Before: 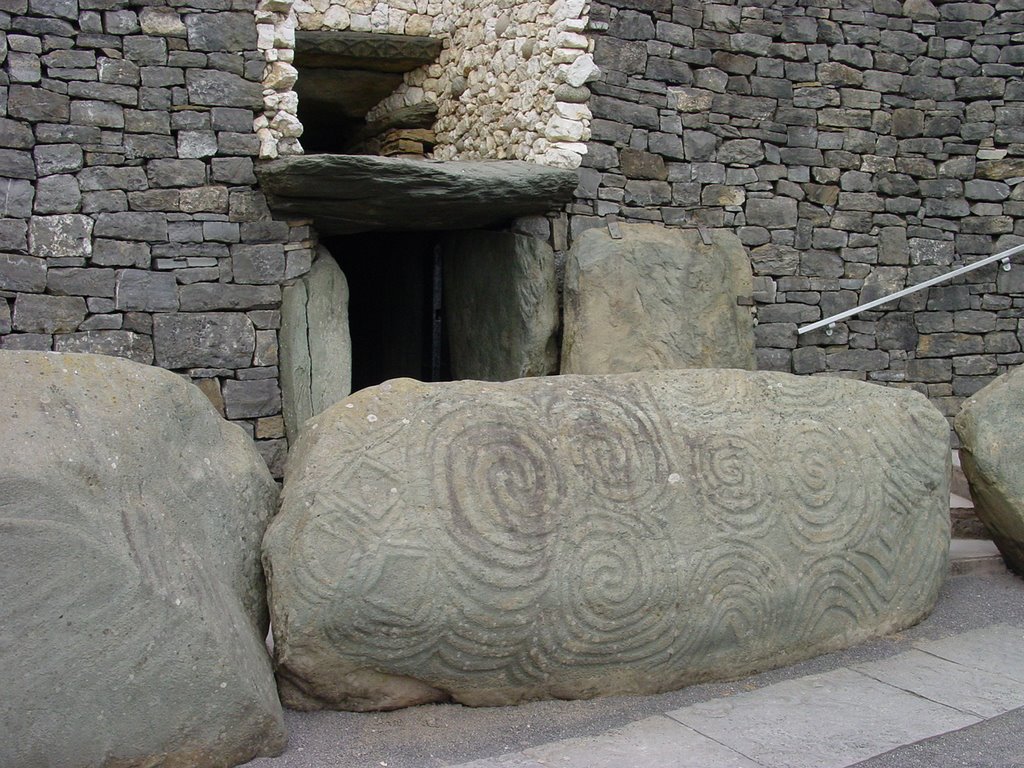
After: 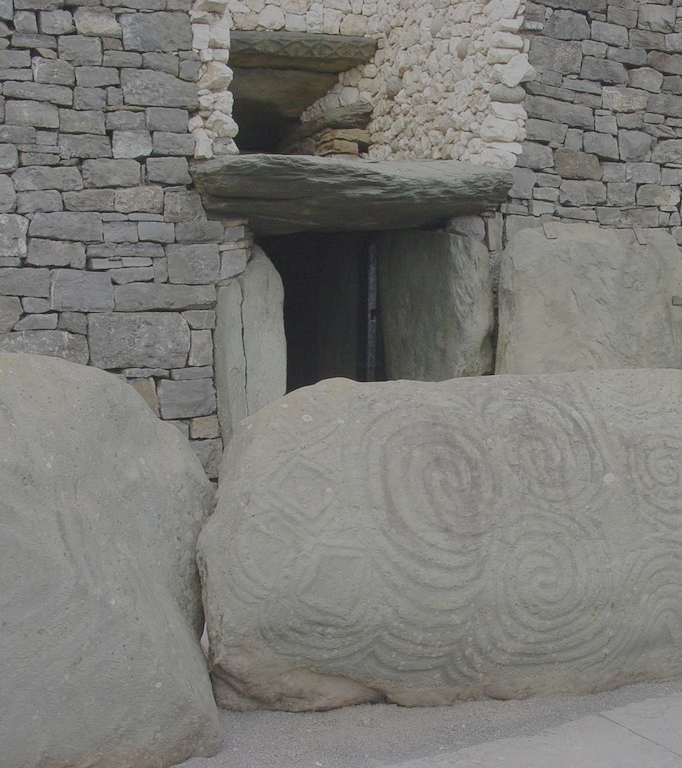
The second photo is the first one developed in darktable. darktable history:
crop and rotate: left 6.365%, right 27.009%
filmic rgb: black relative exposure -15.94 EV, white relative exposure 7.97 EV, hardness 4.17, latitude 49.25%, contrast 0.509, add noise in highlights 0.001, preserve chrominance no, color science v3 (2019), use custom middle-gray values true, iterations of high-quality reconstruction 10, contrast in highlights soft
exposure: black level correction -0.002, exposure 0.535 EV, compensate highlight preservation false
